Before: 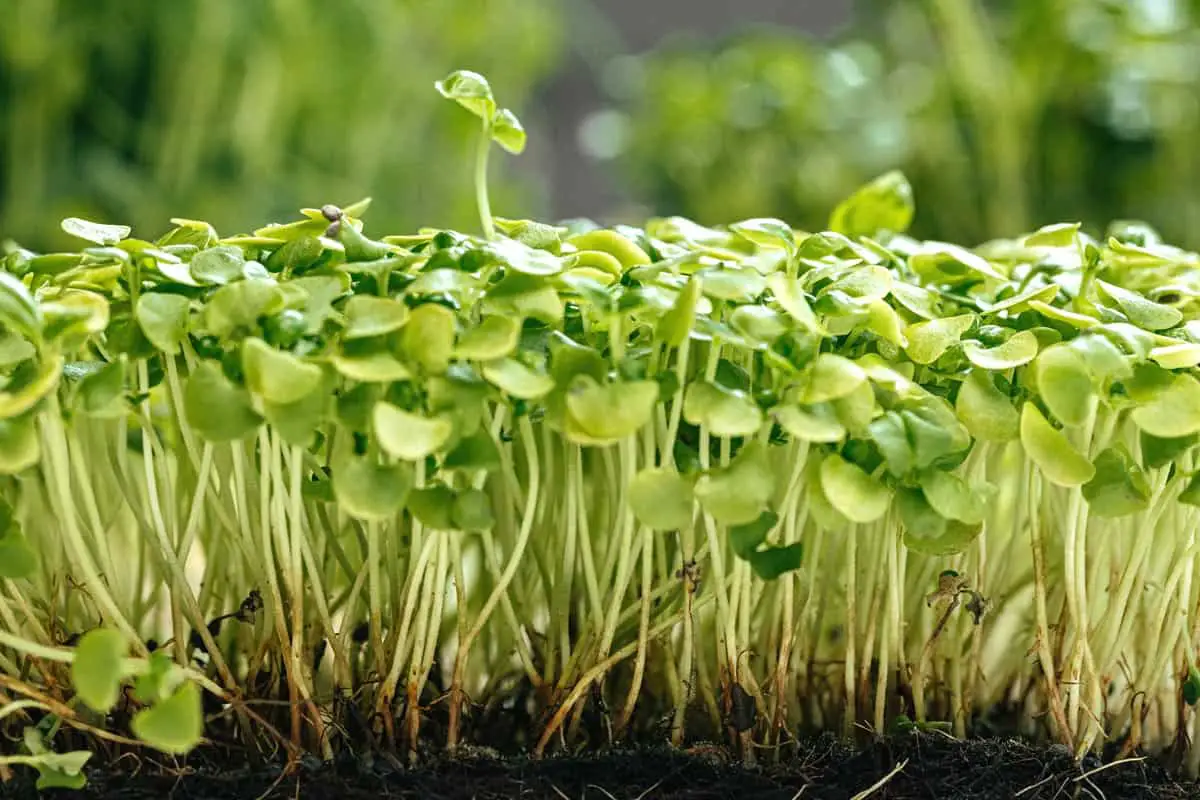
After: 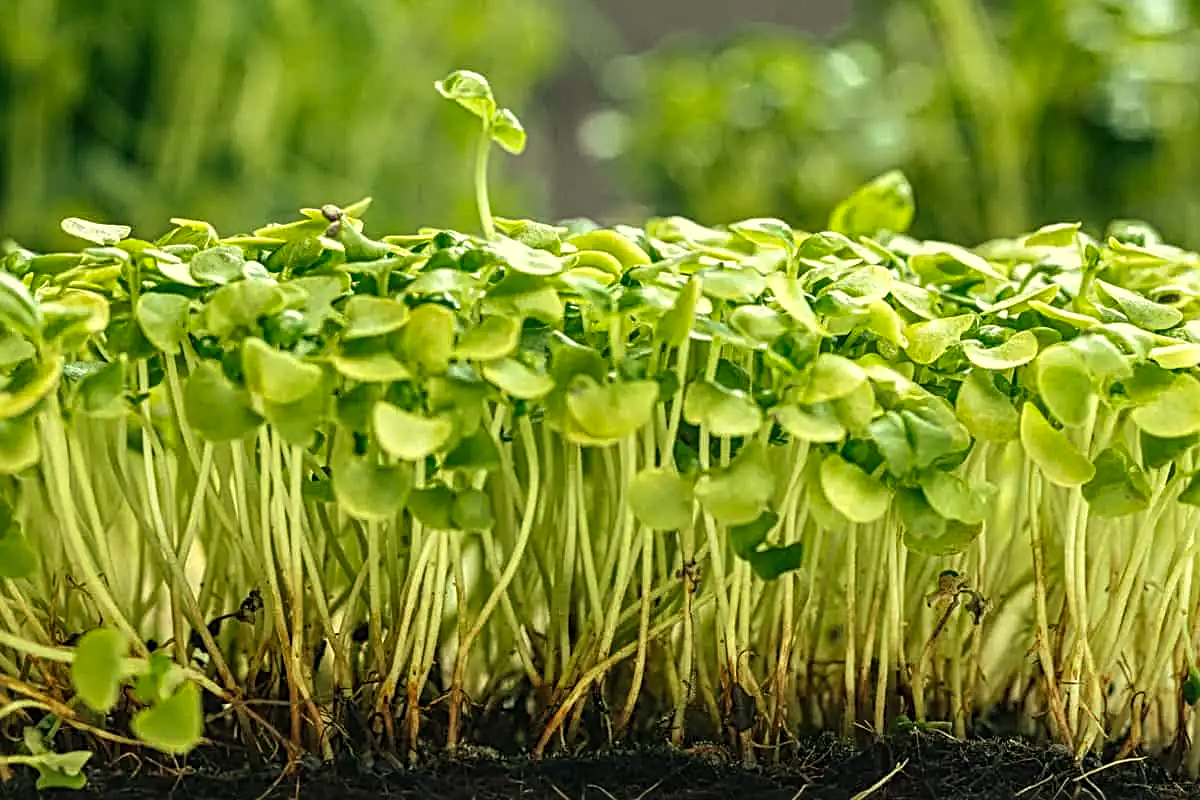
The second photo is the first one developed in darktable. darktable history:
color correction: highlights a* -5.94, highlights b* 11.19
local contrast: detail 115%
white balance: red 1.045, blue 0.932
sharpen: radius 3.119
